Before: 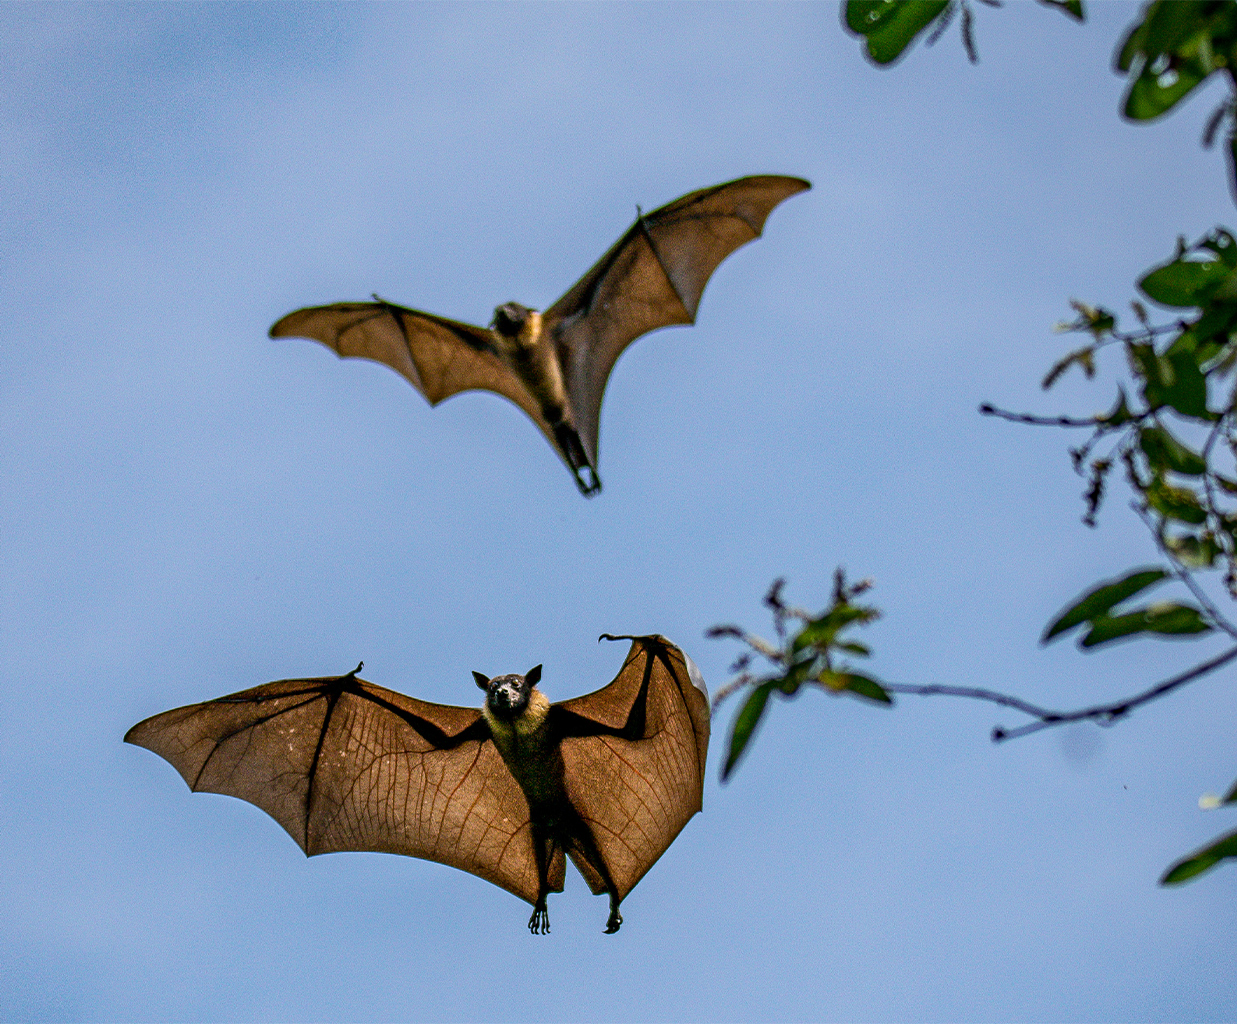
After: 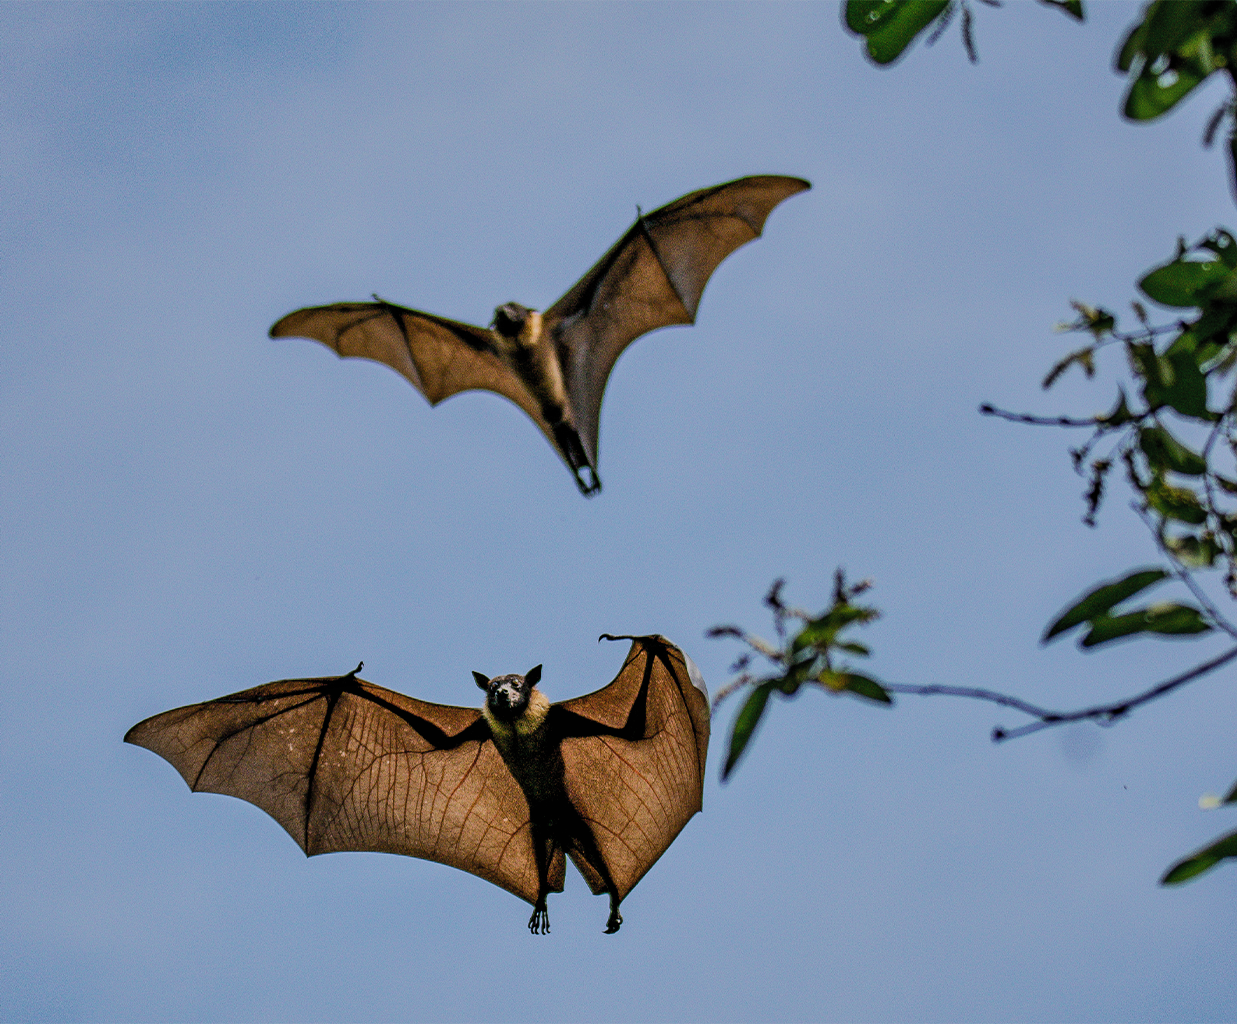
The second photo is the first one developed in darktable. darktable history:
shadows and highlights: soften with gaussian
filmic rgb: black relative exposure -7.65 EV, white relative exposure 4.56 EV, hardness 3.61, color science v5 (2021), contrast in shadows safe, contrast in highlights safe
